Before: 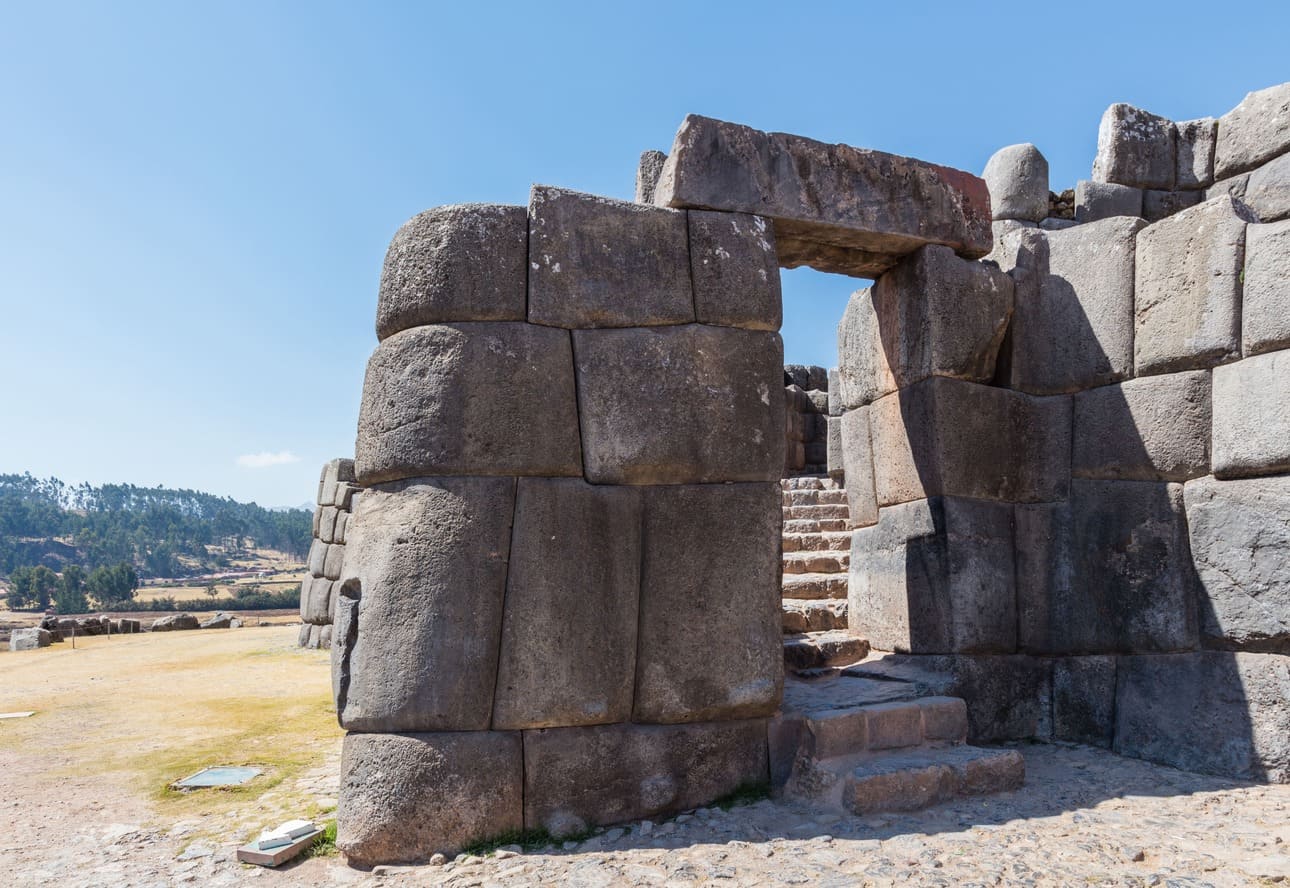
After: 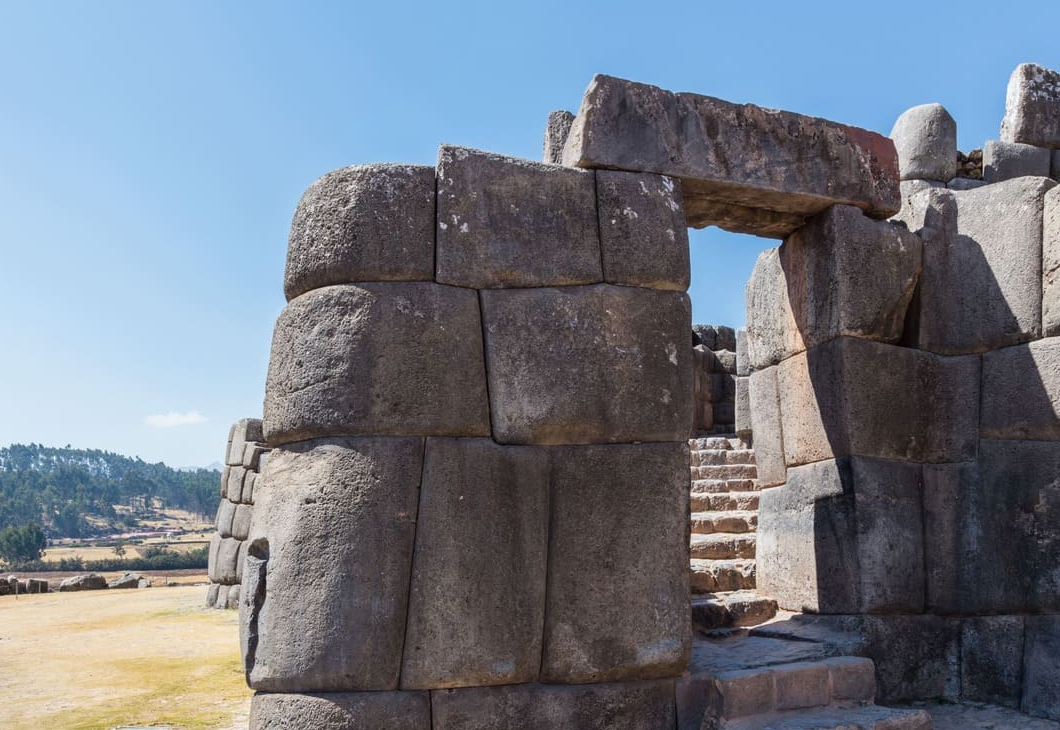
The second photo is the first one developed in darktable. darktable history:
crop and rotate: left 7.196%, top 4.574%, right 10.605%, bottom 13.178%
tone equalizer: on, module defaults
